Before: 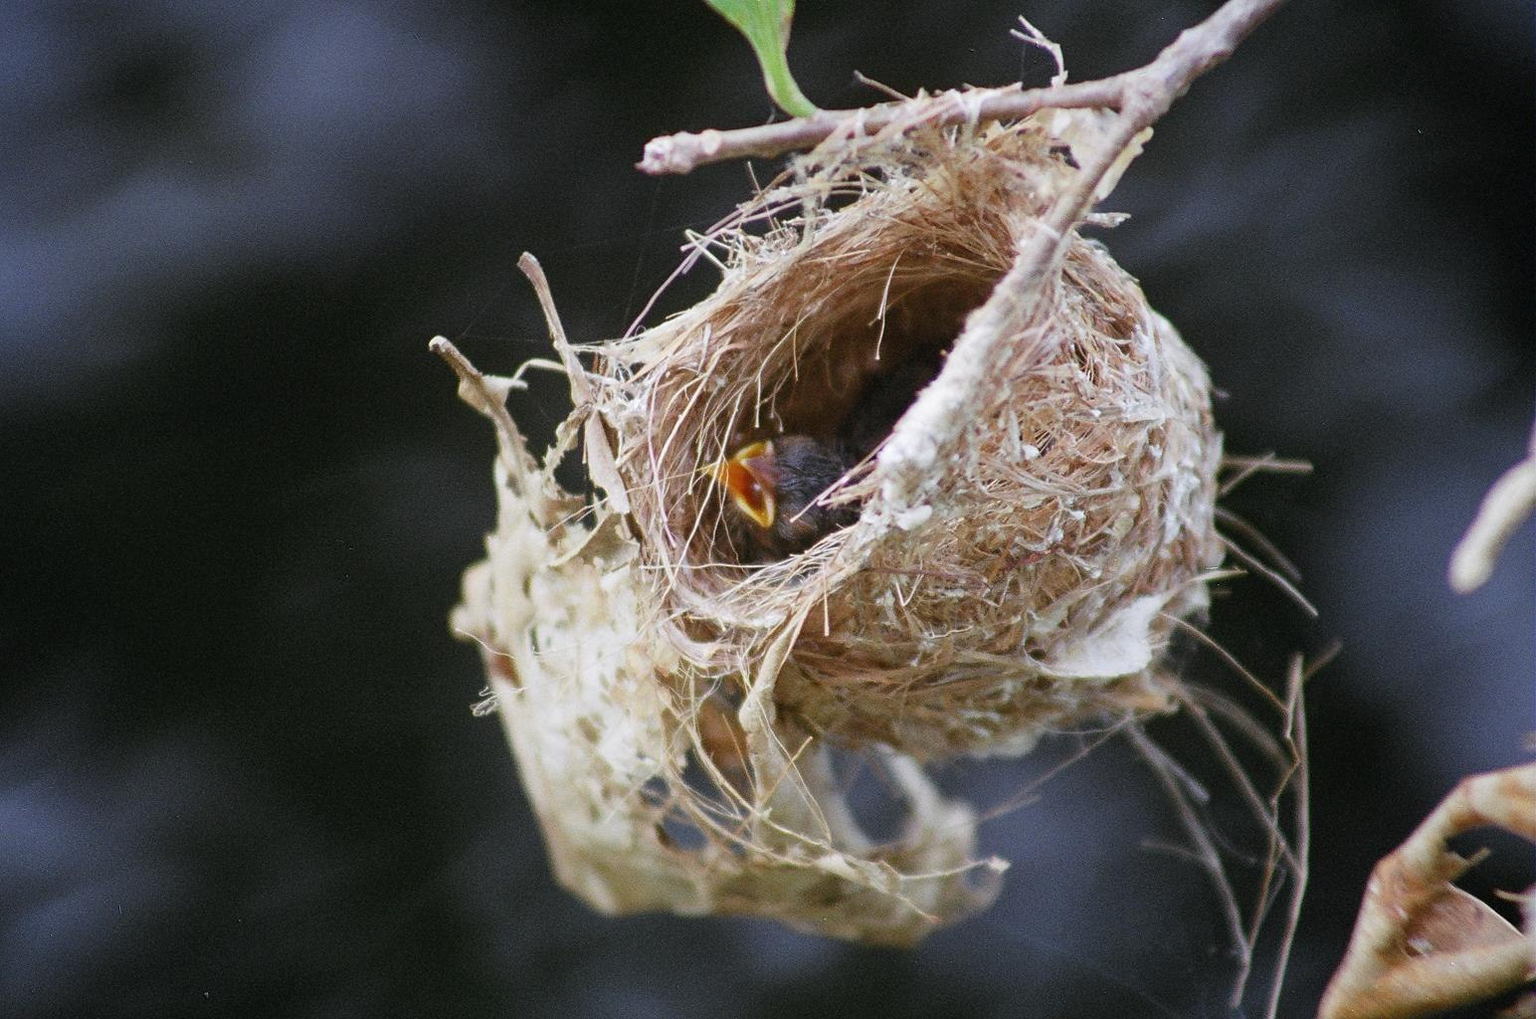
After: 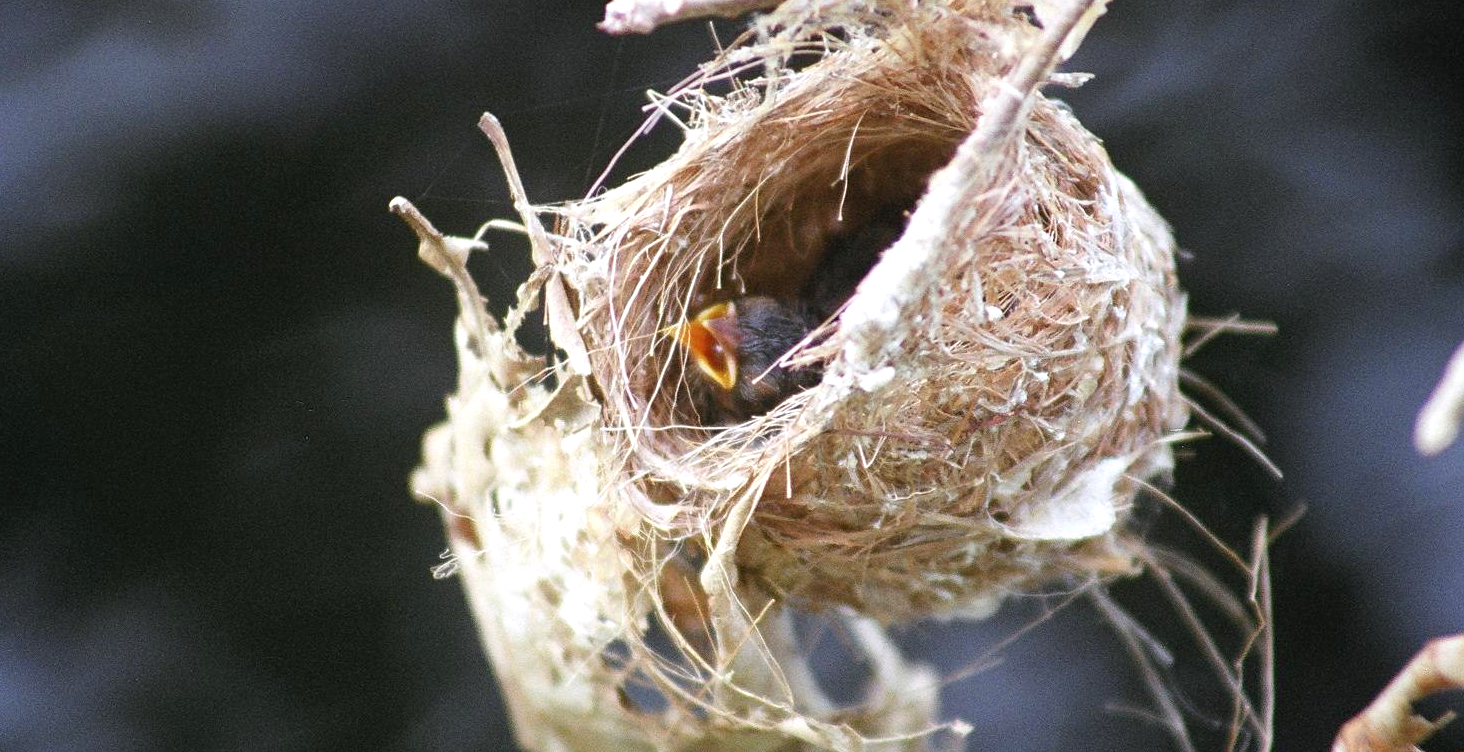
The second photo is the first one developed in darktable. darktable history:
exposure: exposure 0.564 EV, compensate highlight preservation false
crop and rotate: left 2.81%, top 13.785%, right 2.364%, bottom 12.696%
